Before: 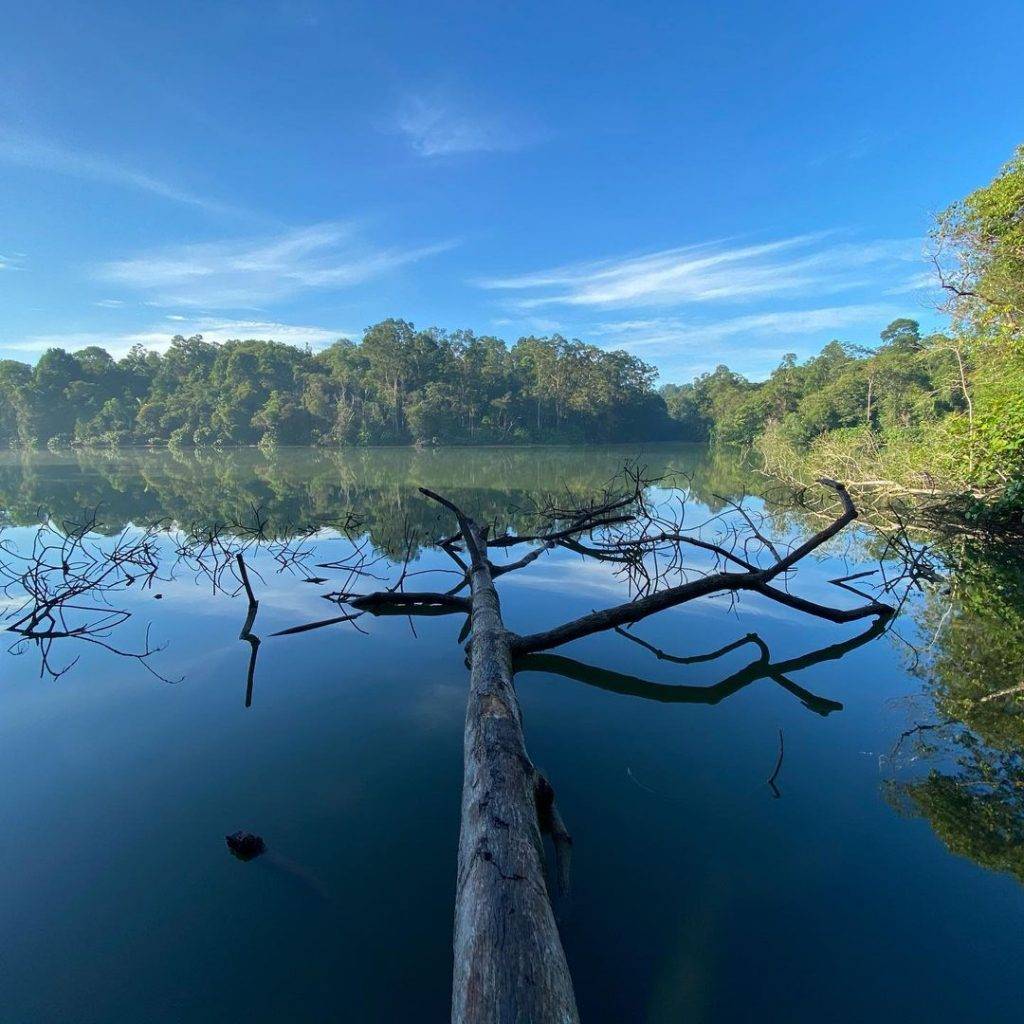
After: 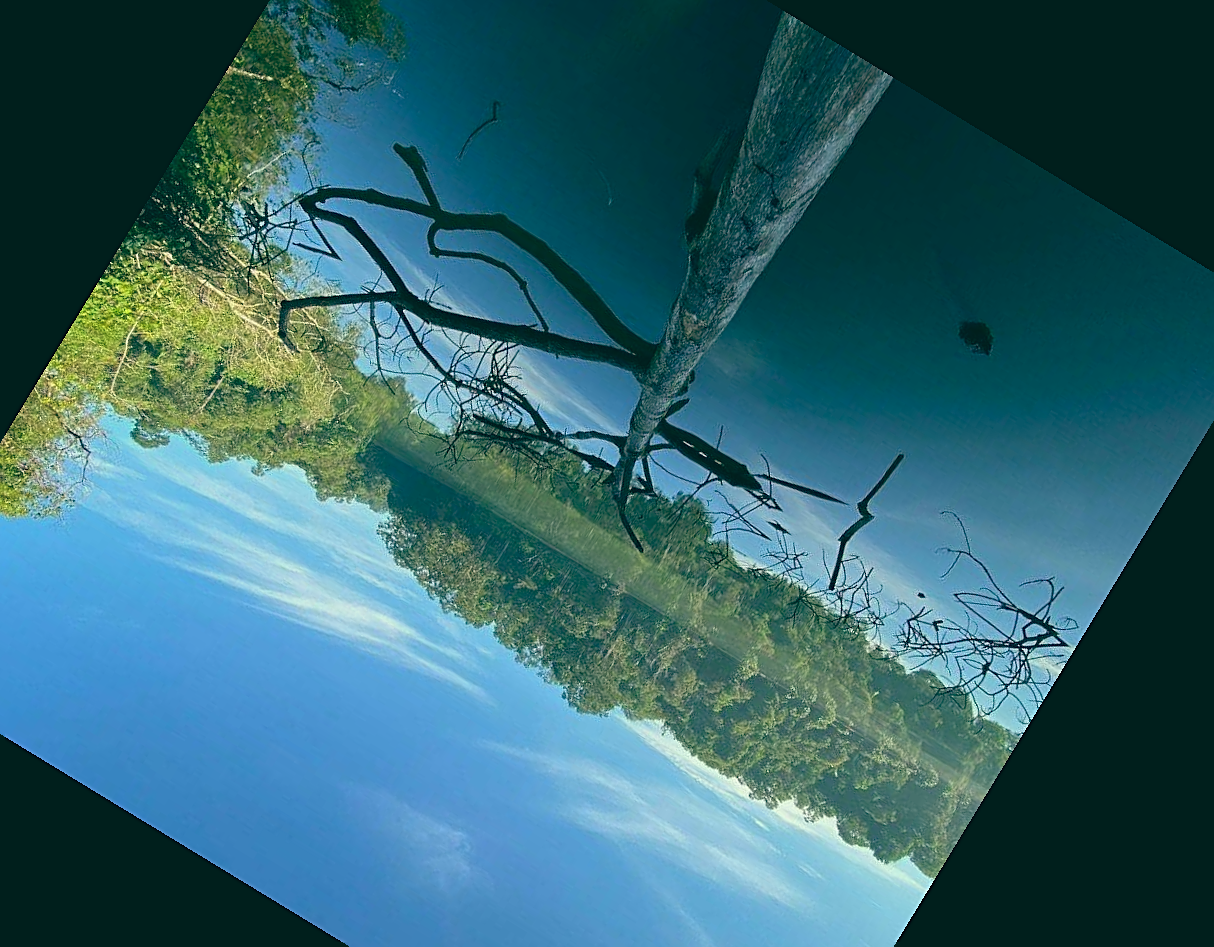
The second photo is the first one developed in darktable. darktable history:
contrast brightness saturation: contrast 0.05, brightness 0.06, saturation 0.01
sharpen: on, module defaults
crop and rotate: angle 148.68°, left 9.111%, top 15.603%, right 4.588%, bottom 17.041%
color balance: lift [1.005, 0.99, 1.007, 1.01], gamma [1, 1.034, 1.032, 0.966], gain [0.873, 1.055, 1.067, 0.933]
